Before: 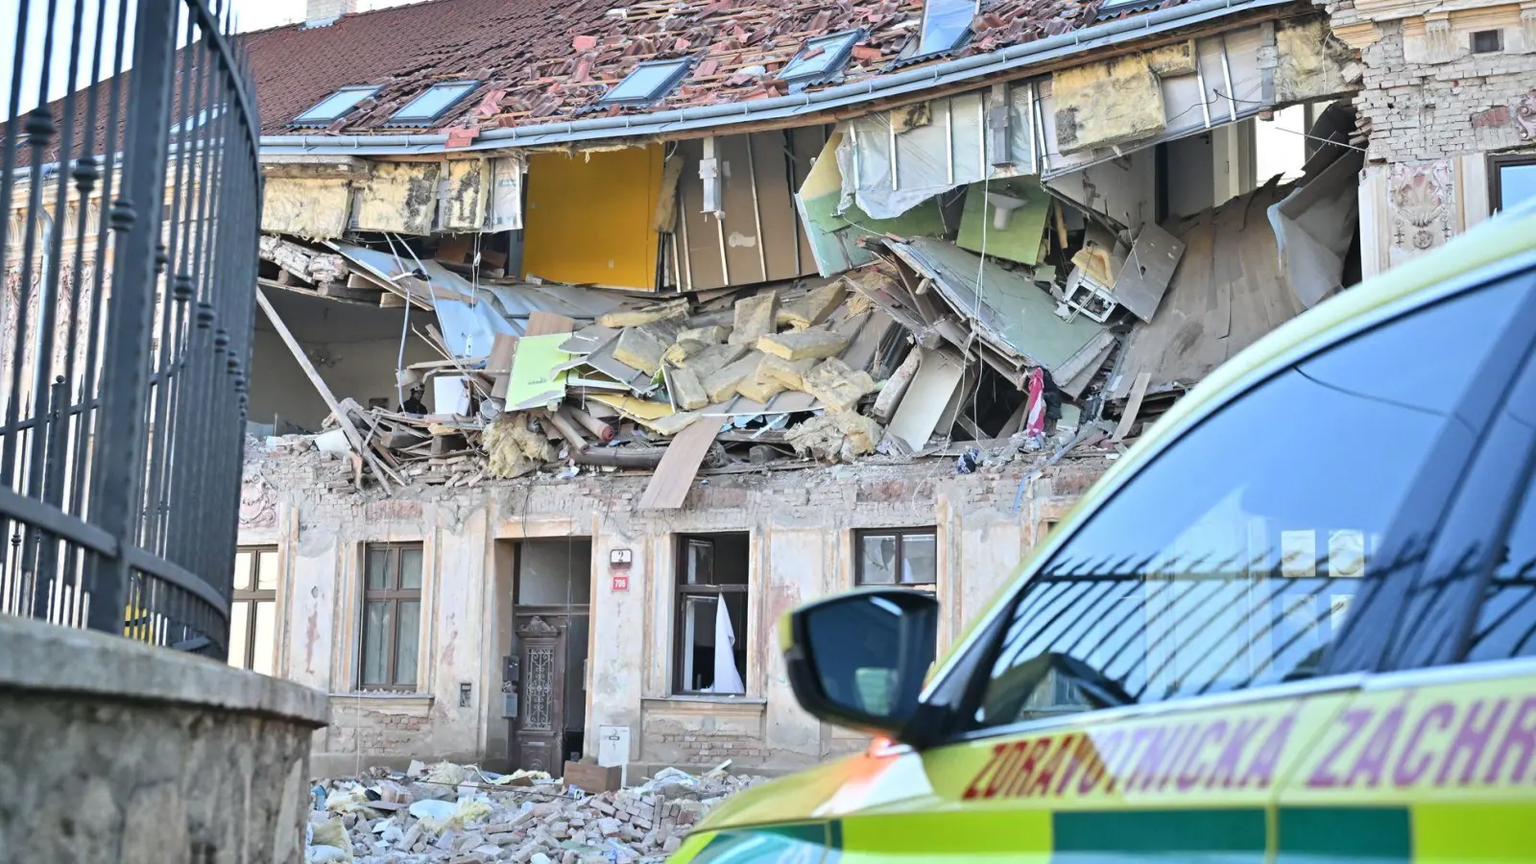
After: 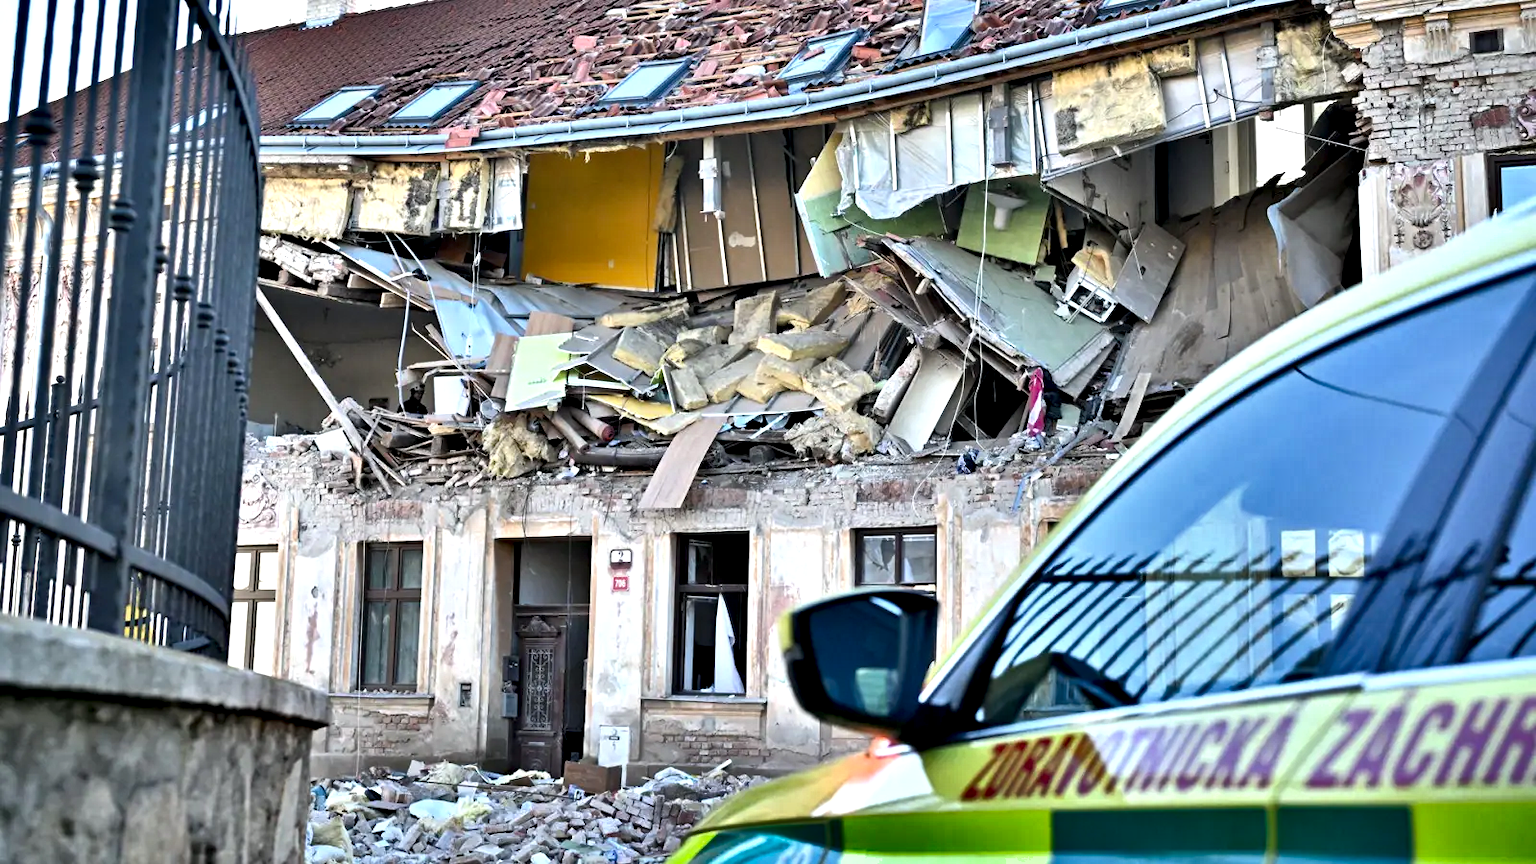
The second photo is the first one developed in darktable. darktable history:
shadows and highlights: shadows 20.98, highlights -82.85, soften with gaussian
contrast equalizer: octaves 7, y [[0.6 ×6], [0.55 ×6], [0 ×6], [0 ×6], [0 ×6]]
